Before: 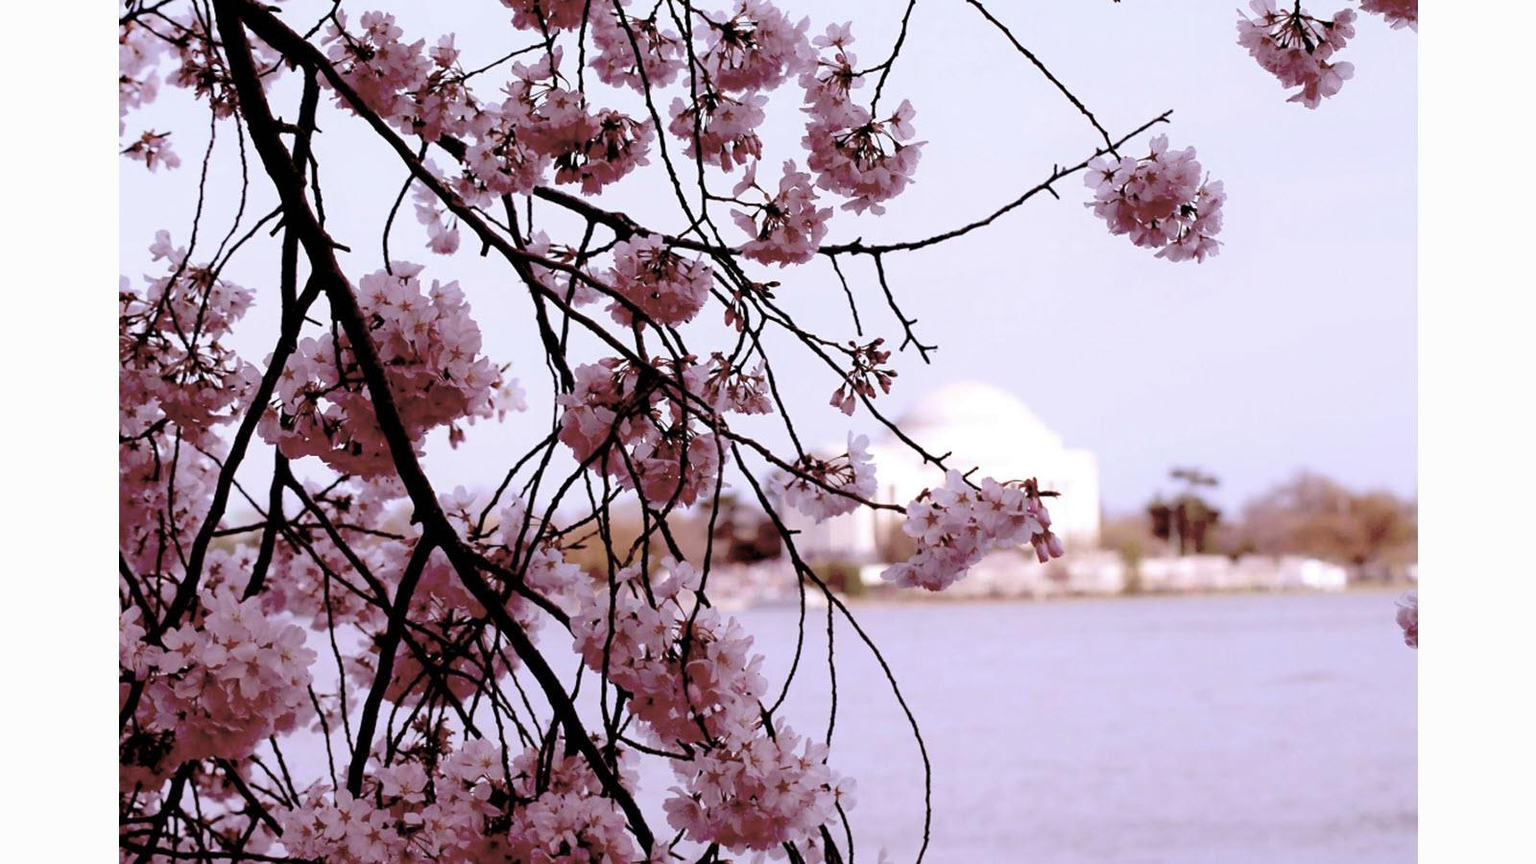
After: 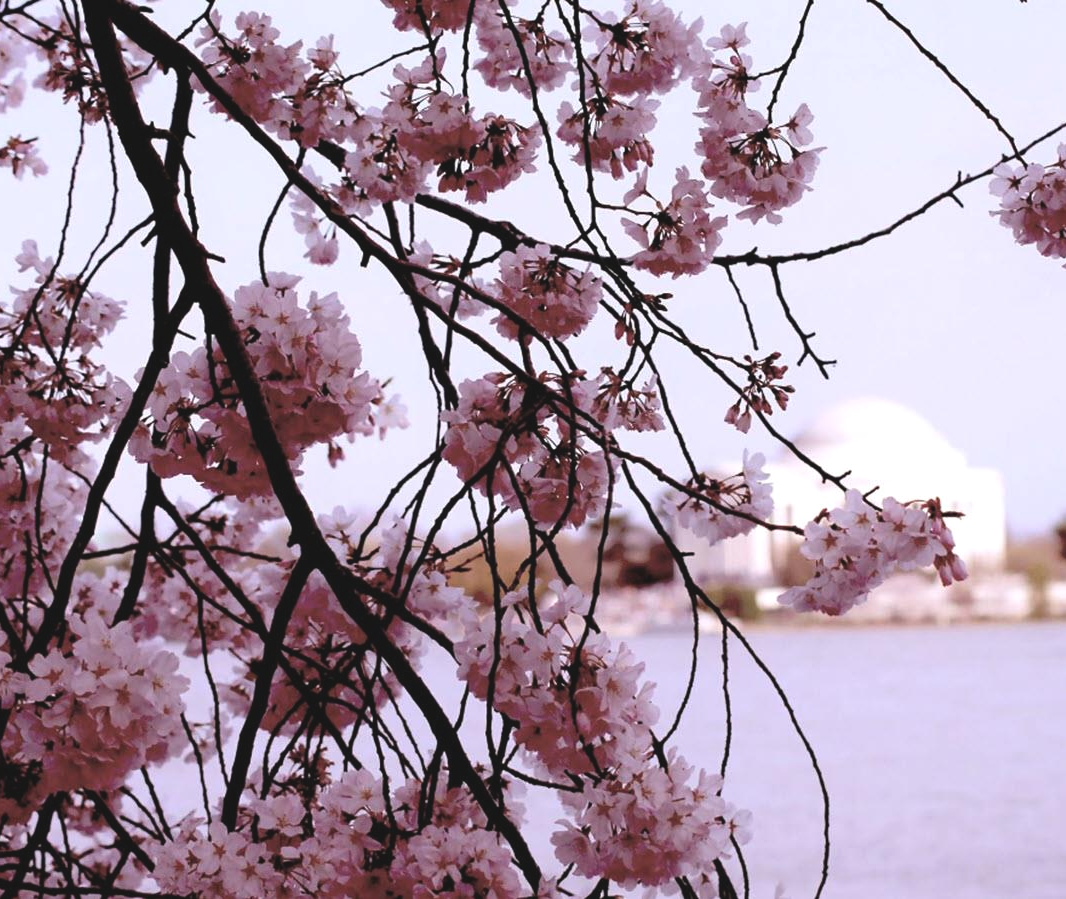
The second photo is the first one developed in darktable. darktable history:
tone equalizer: on, module defaults
crop and rotate: left 8.786%, right 24.548%
exposure: black level correction -0.008, exposure 0.067 EV, compensate highlight preservation false
